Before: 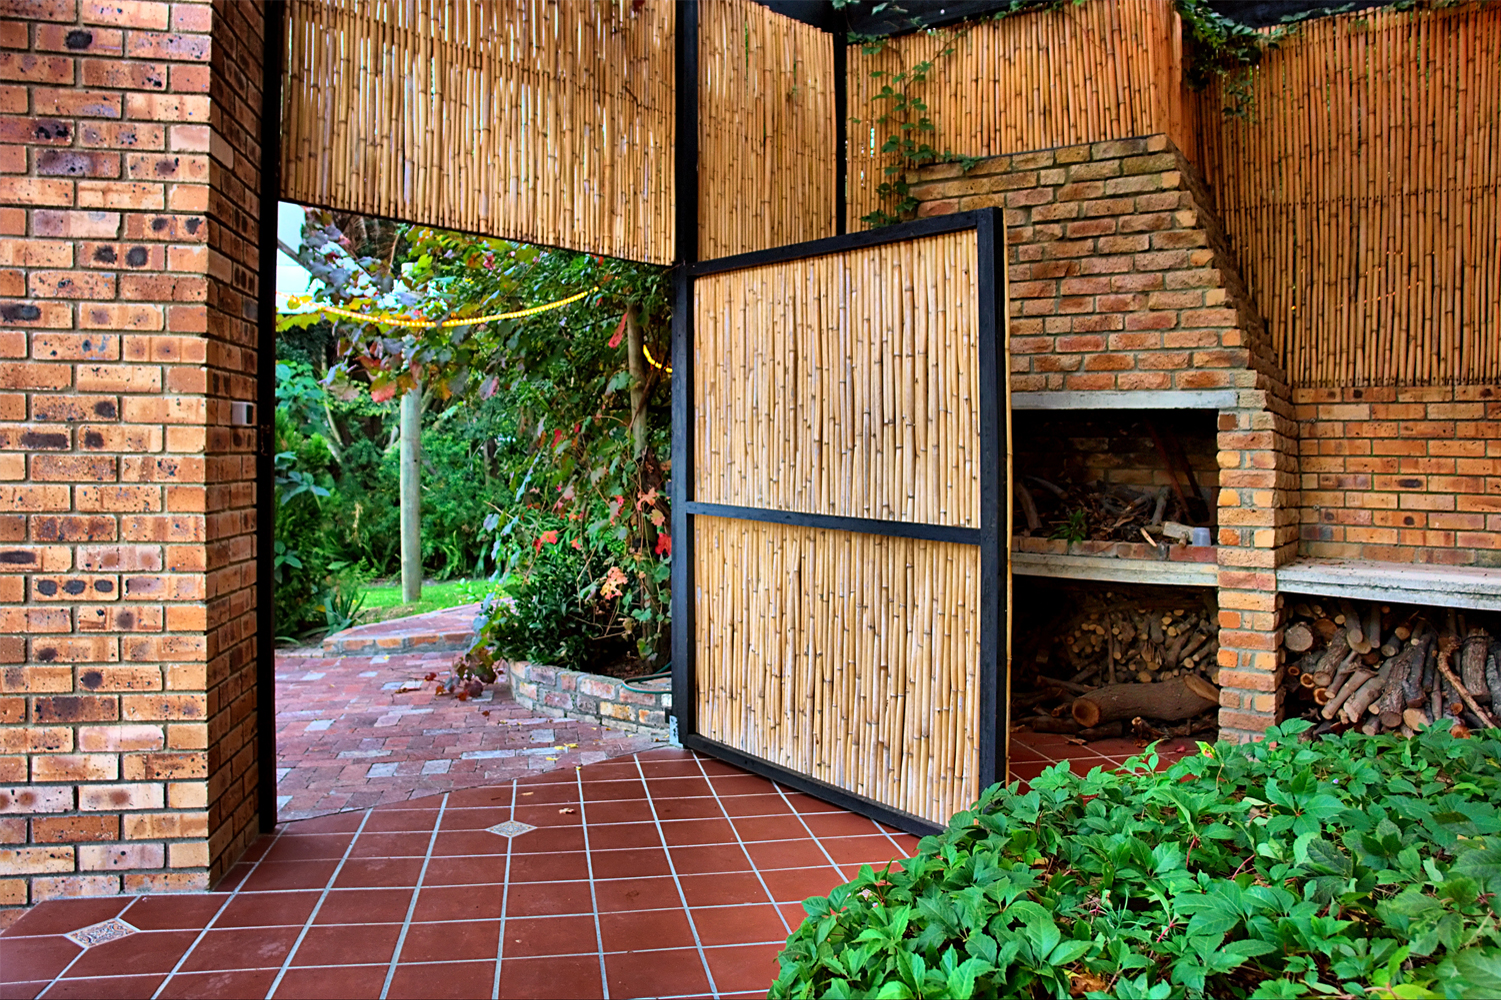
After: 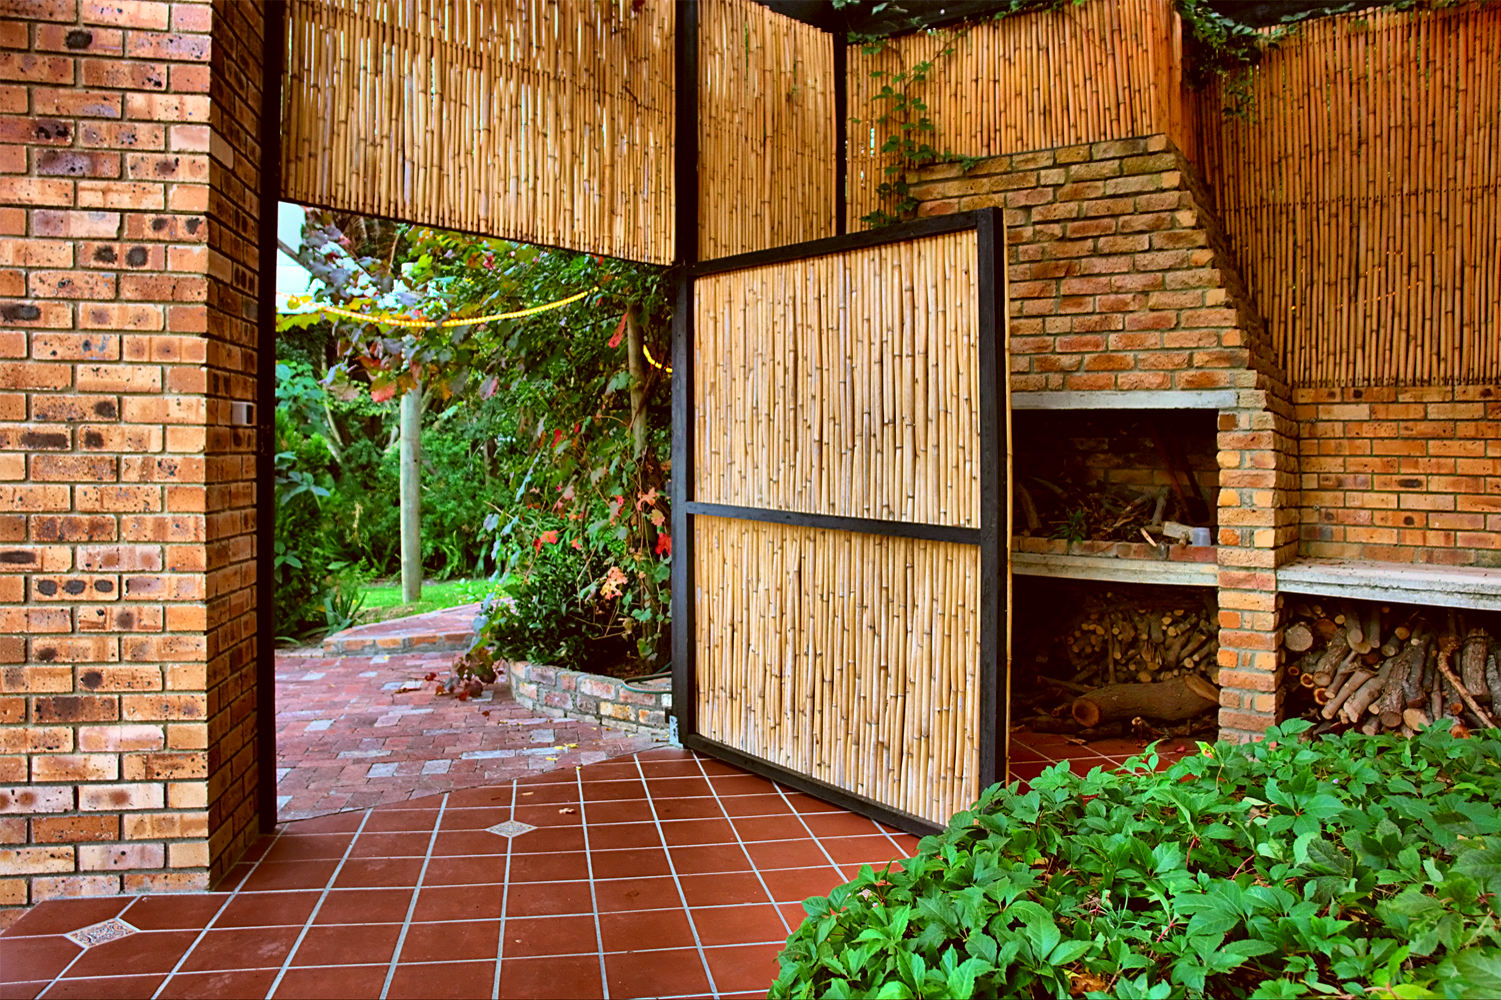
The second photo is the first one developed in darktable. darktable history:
color correction: highlights a* -0.379, highlights b* 0.172, shadows a* 5.08, shadows b* 20.74
